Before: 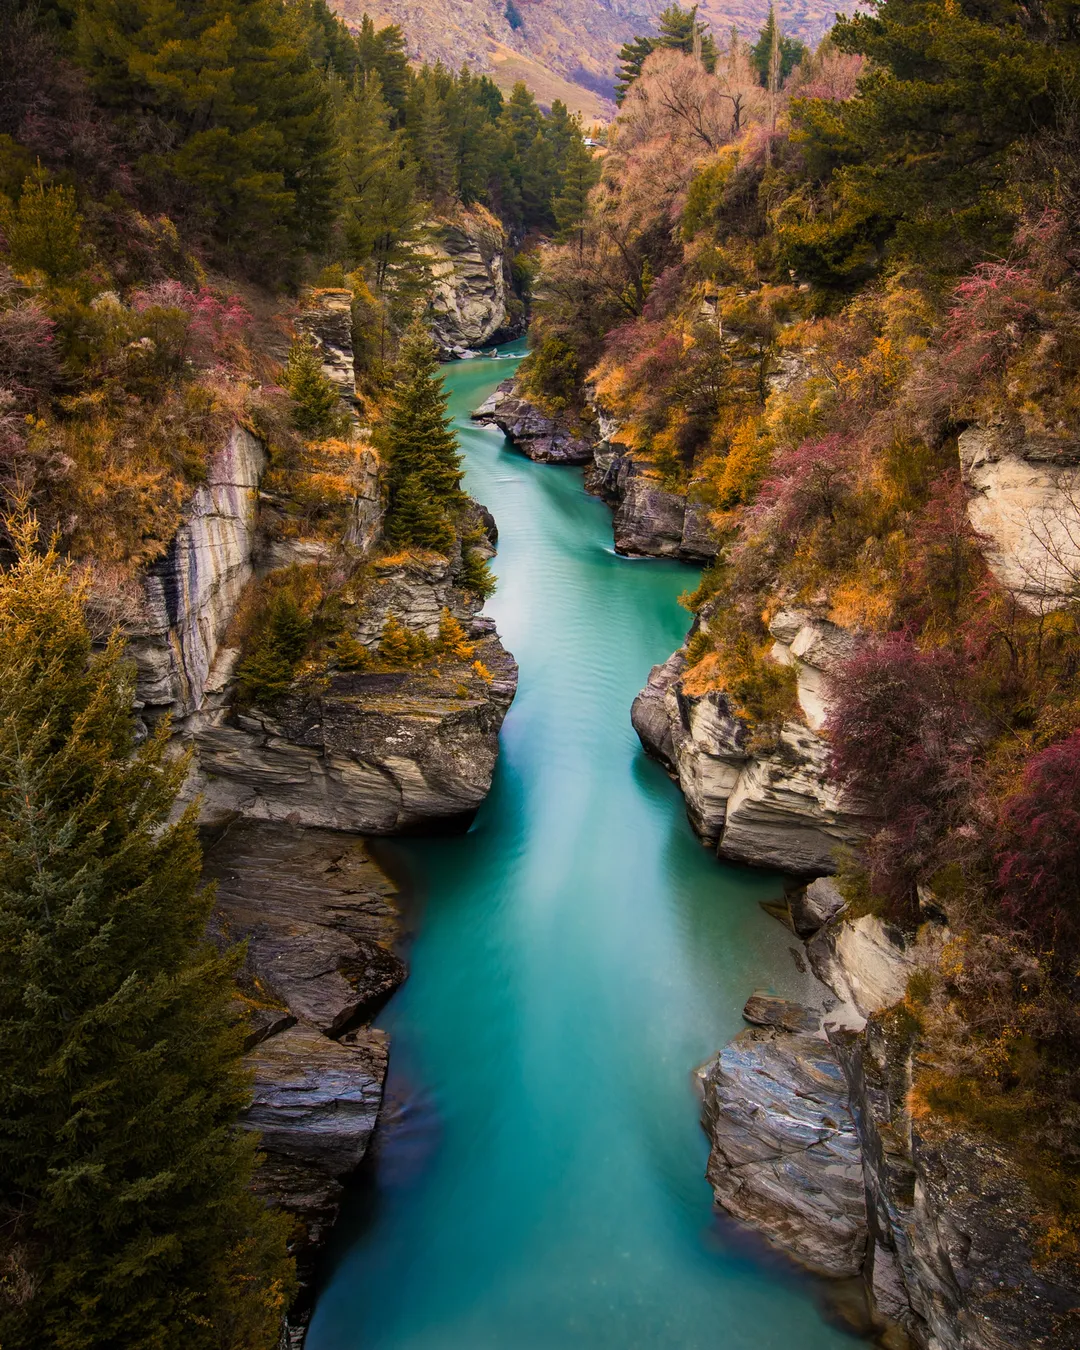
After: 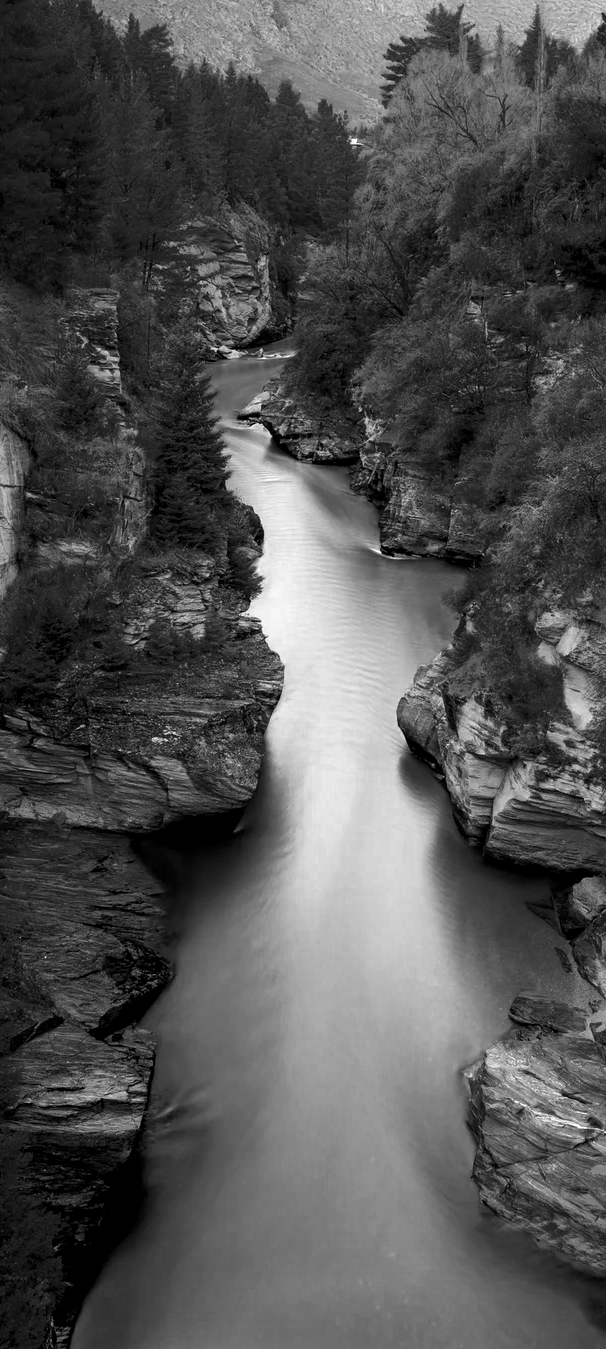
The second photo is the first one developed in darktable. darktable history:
crop: left 21.691%, right 22.166%, bottom 0.014%
color balance rgb: global offset › luminance -0.496%, perceptual saturation grading › global saturation 0.282%, perceptual saturation grading › highlights -19.989%, perceptual saturation grading › shadows 20.346%
color zones: curves: ch0 [(0.287, 0.048) (0.493, 0.484) (0.737, 0.816)]; ch1 [(0, 0) (0.143, 0) (0.286, 0) (0.429, 0) (0.571, 0) (0.714, 0) (0.857, 0)]
color correction: highlights a* -3.16, highlights b* -6.85, shadows a* 3.27, shadows b* 5.66
